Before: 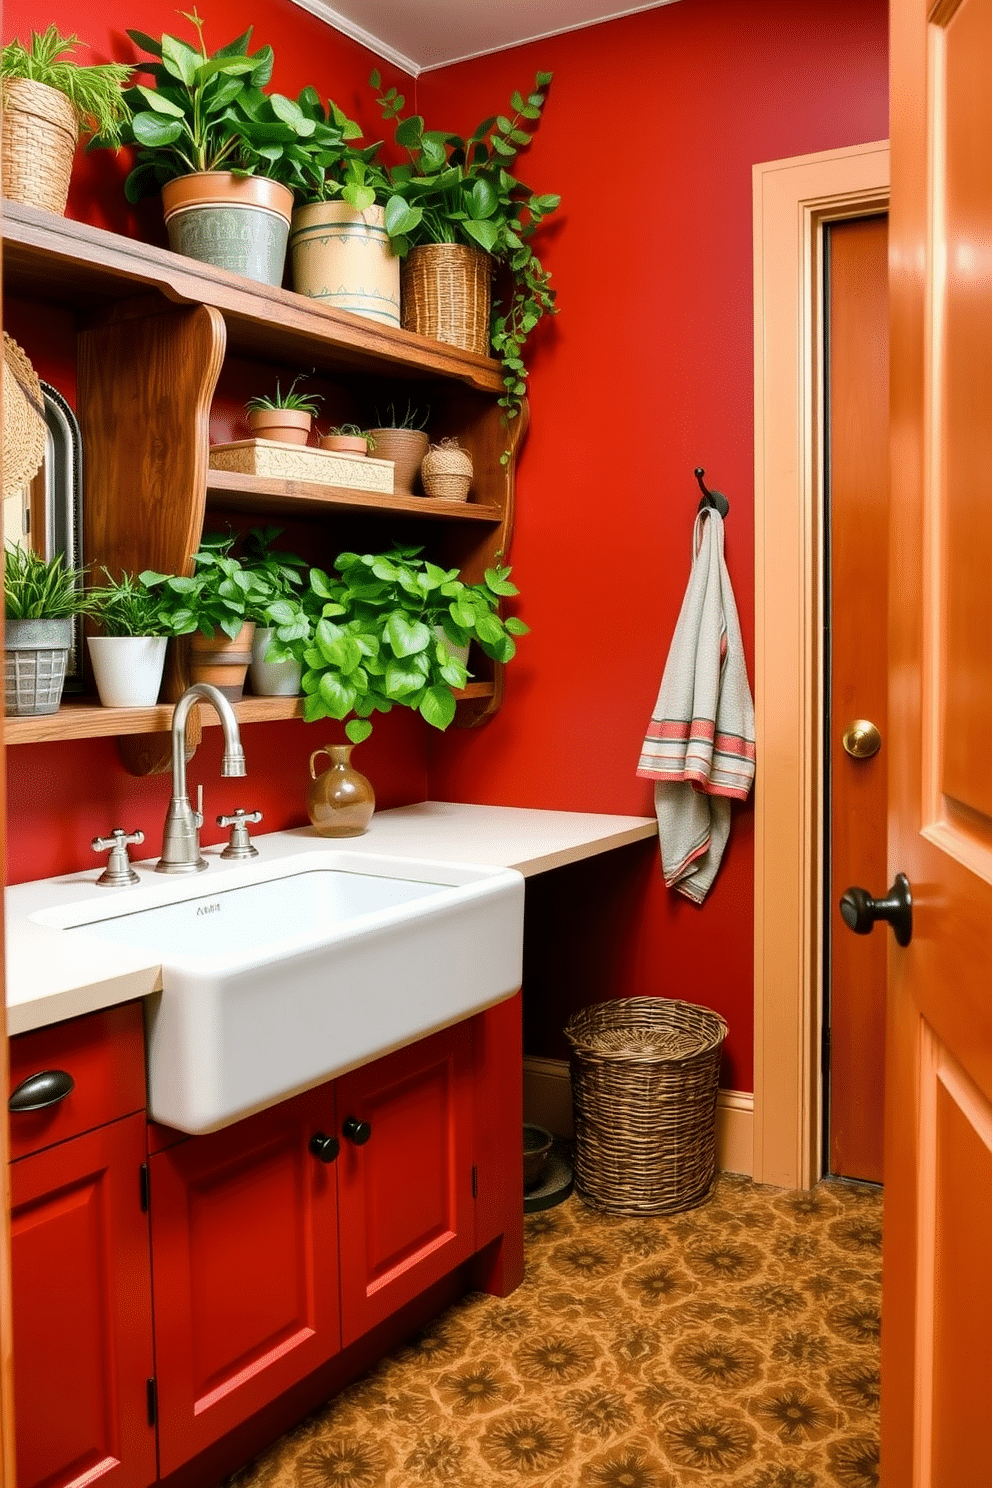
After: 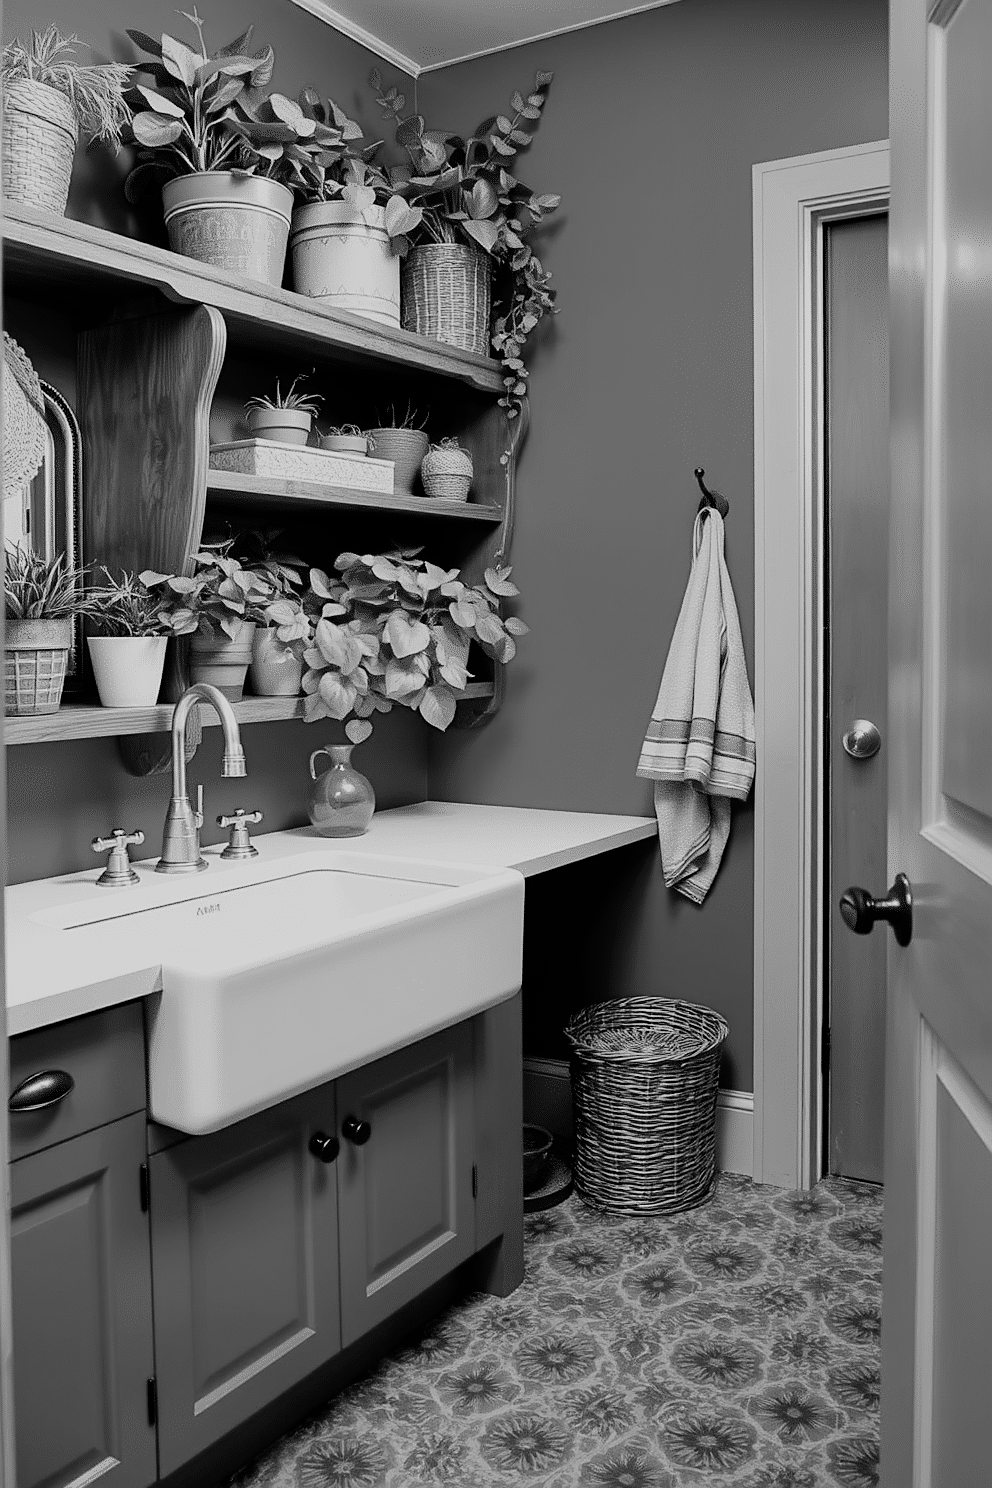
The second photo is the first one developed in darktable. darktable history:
filmic rgb: black relative exposure -7.65 EV, white relative exposure 4.56 EV, hardness 3.61, color science v6 (2022)
white balance: emerald 1
sharpen: on, module defaults
monochrome: on, module defaults
